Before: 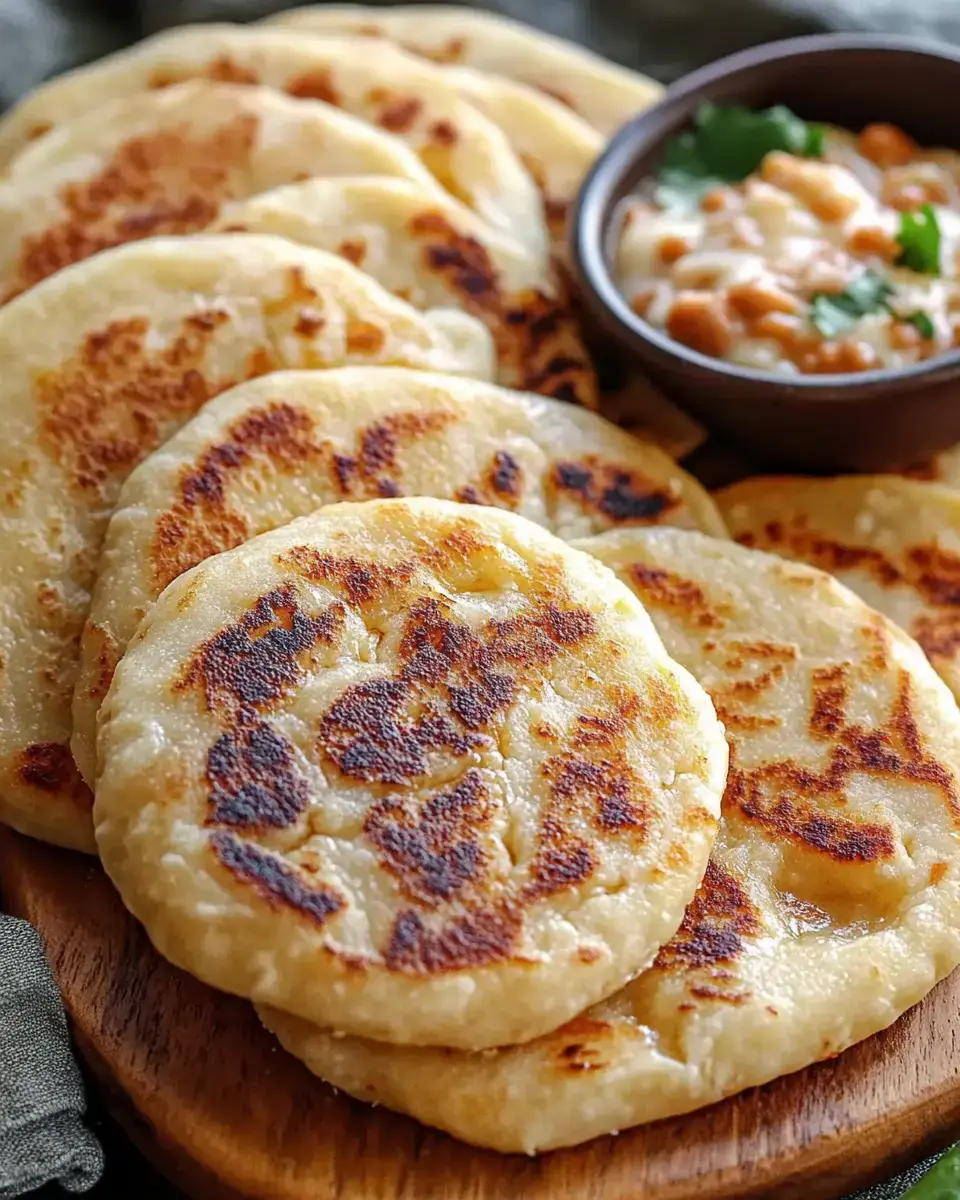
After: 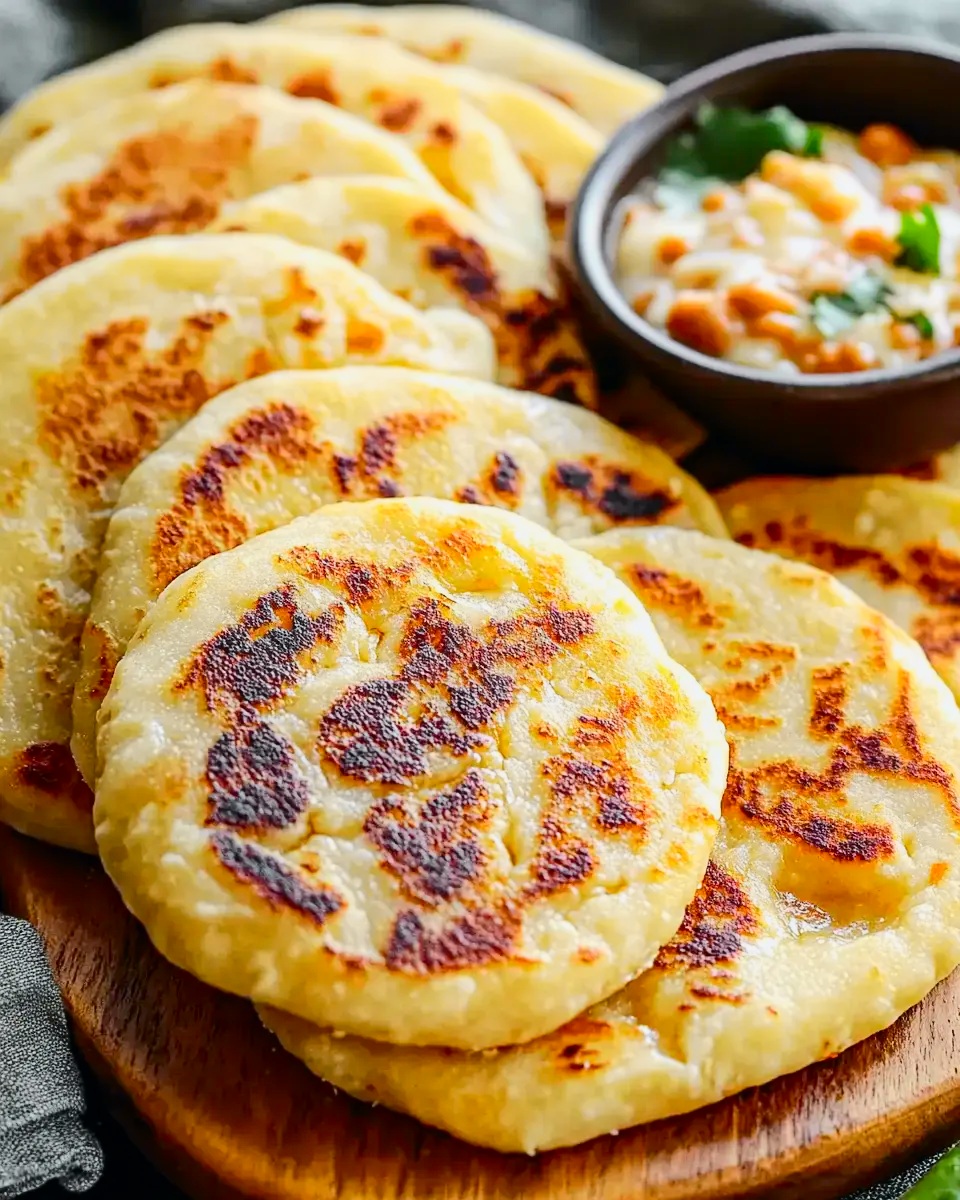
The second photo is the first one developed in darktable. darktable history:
tone curve: curves: ch0 [(0, 0) (0.11, 0.081) (0.256, 0.259) (0.398, 0.475) (0.498, 0.611) (0.65, 0.757) (0.835, 0.883) (1, 0.961)]; ch1 [(0, 0) (0.346, 0.307) (0.408, 0.369) (0.453, 0.457) (0.482, 0.479) (0.502, 0.498) (0.521, 0.51) (0.553, 0.554) (0.618, 0.65) (0.693, 0.727) (1, 1)]; ch2 [(0, 0) (0.358, 0.362) (0.434, 0.46) (0.485, 0.494) (0.5, 0.494) (0.511, 0.508) (0.537, 0.55) (0.579, 0.599) (0.621, 0.693) (1, 1)], color space Lab, independent channels, preserve colors none
tone equalizer: on, module defaults
